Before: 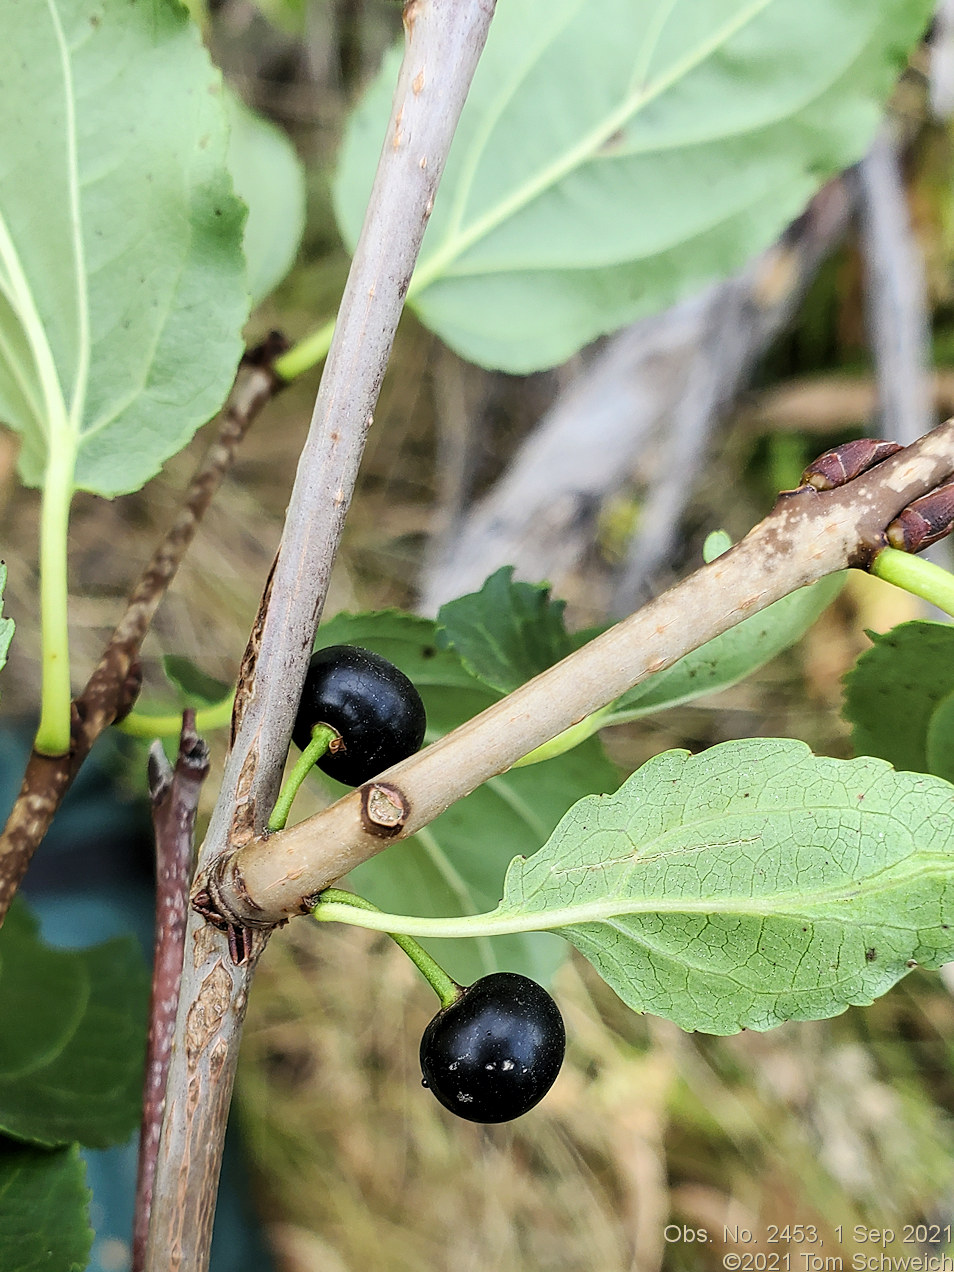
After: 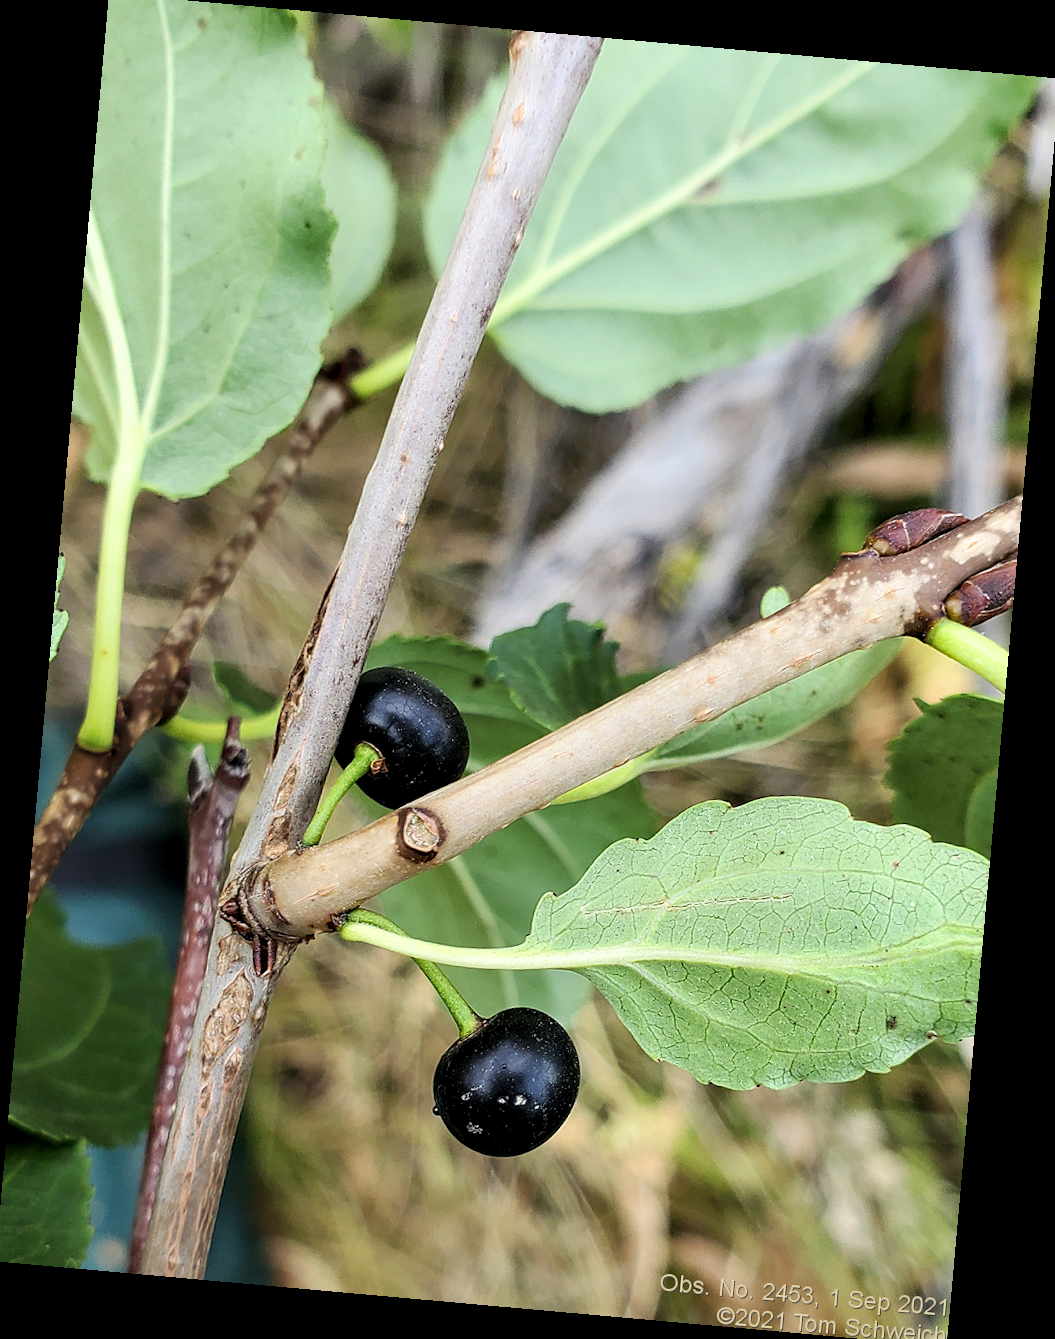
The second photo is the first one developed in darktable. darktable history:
rotate and perspective: rotation 5.12°, automatic cropping off
crop: left 0.434%, top 0.485%, right 0.244%, bottom 0.386%
contrast equalizer: octaves 7, y [[0.6 ×6], [0.55 ×6], [0 ×6], [0 ×6], [0 ×6]], mix 0.2
